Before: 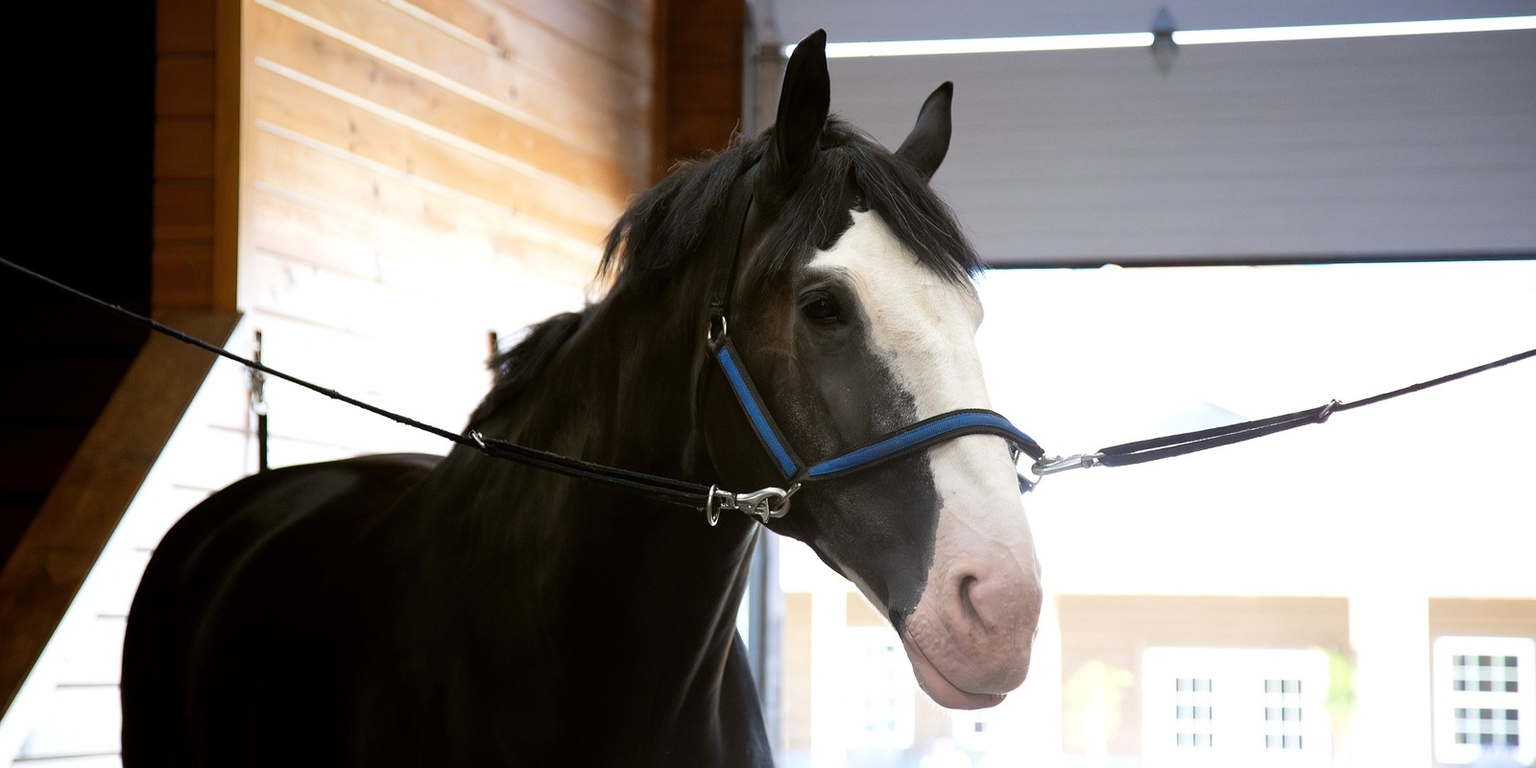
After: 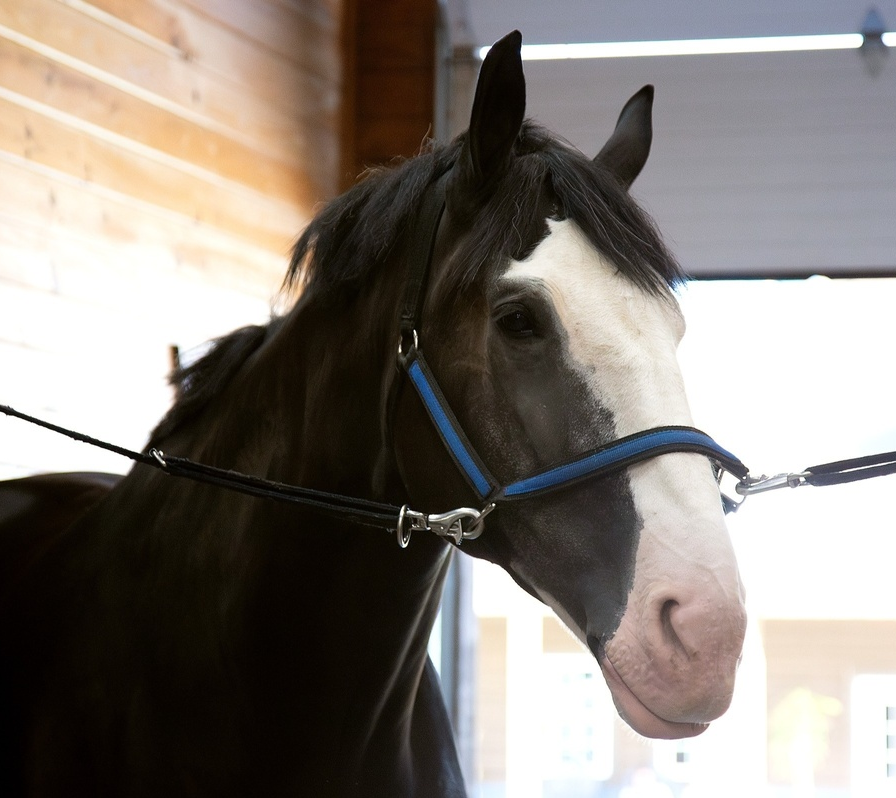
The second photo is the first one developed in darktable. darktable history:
crop: left 21.216%, right 22.39%
